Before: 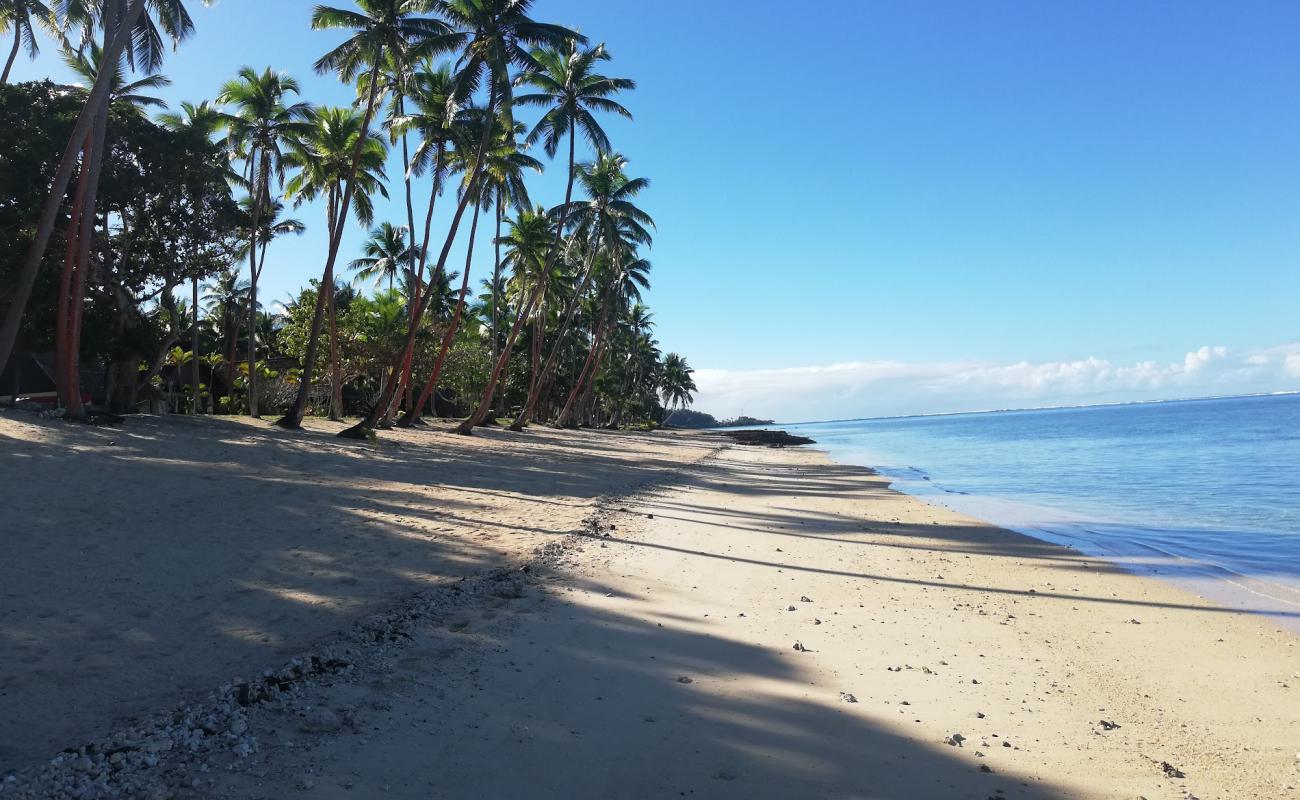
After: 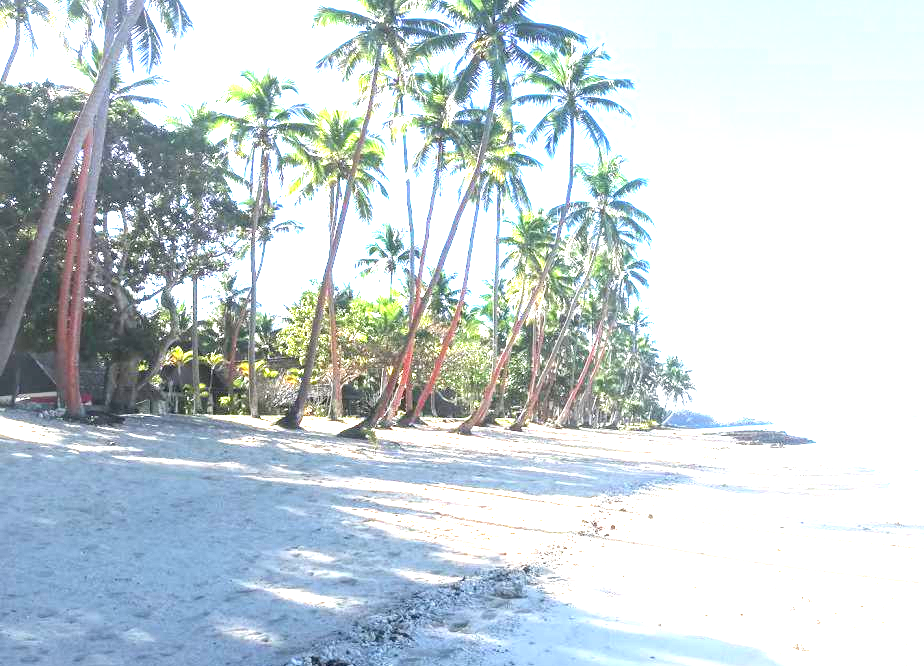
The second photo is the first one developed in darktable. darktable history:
crop: right 28.917%, bottom 16.675%
exposure: exposure 2.955 EV, compensate exposure bias true, compensate highlight preservation false
local contrast: detail 117%
